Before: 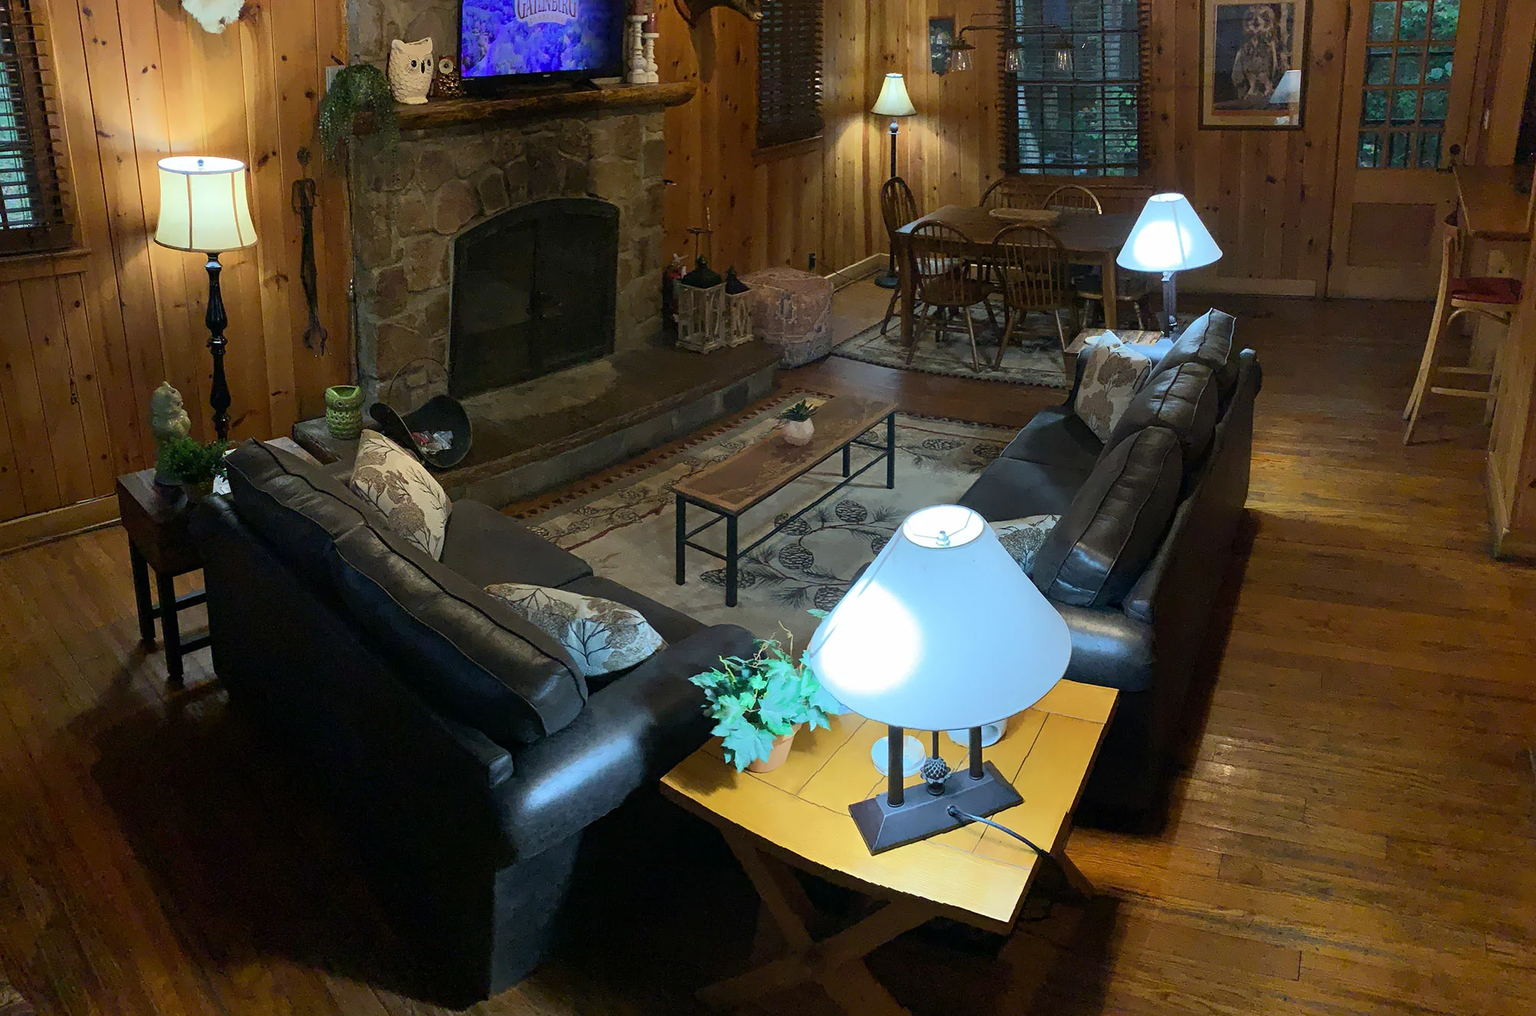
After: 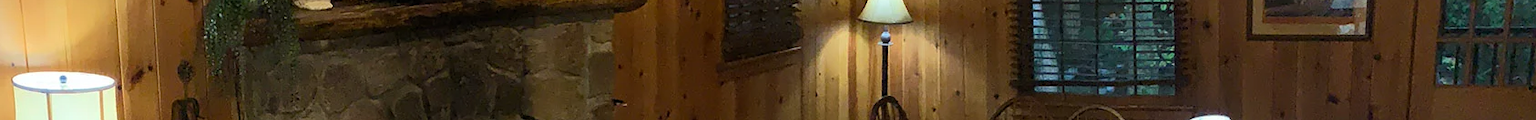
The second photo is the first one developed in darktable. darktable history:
crop and rotate: left 9.644%, top 9.491%, right 6.021%, bottom 80.509%
levels: mode automatic, black 0.023%, white 99.97%, levels [0.062, 0.494, 0.925]
